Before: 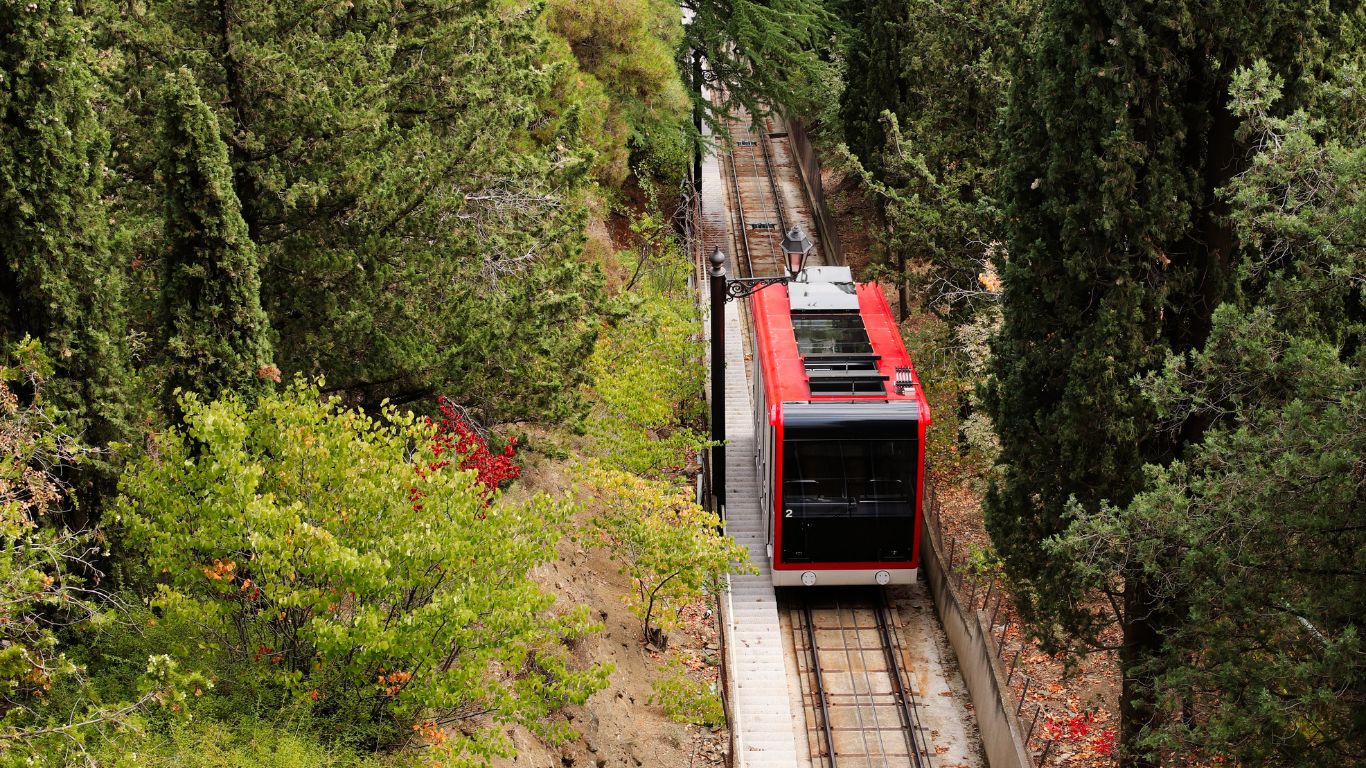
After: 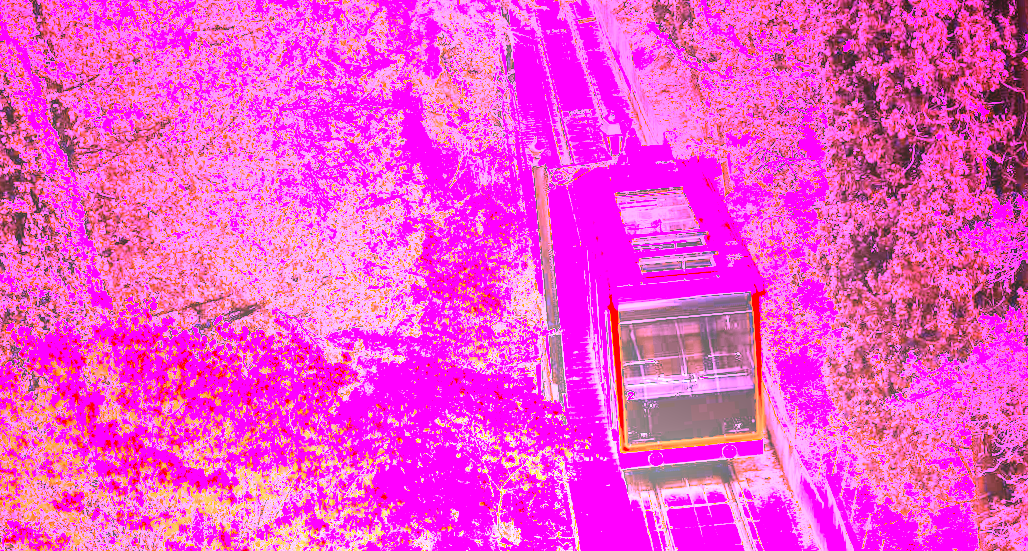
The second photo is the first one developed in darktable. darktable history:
local contrast: detail 110%
white balance: red 8, blue 8
rotate and perspective: rotation -5°, crop left 0.05, crop right 0.952, crop top 0.11, crop bottom 0.89
crop and rotate: left 10.071%, top 10.071%, right 10.02%, bottom 10.02%
